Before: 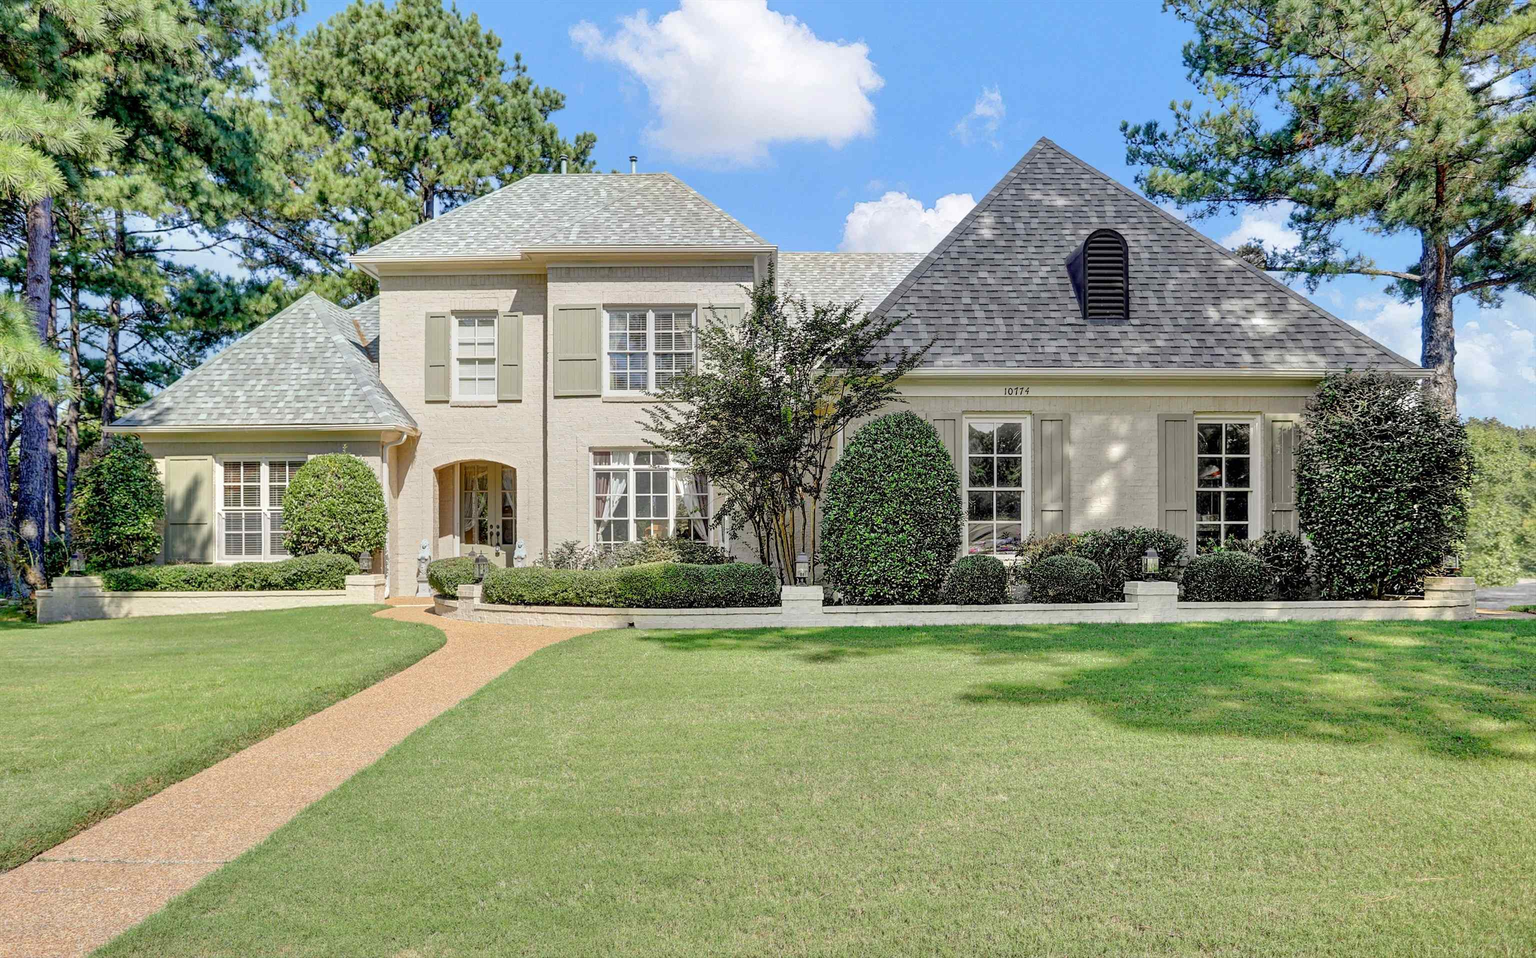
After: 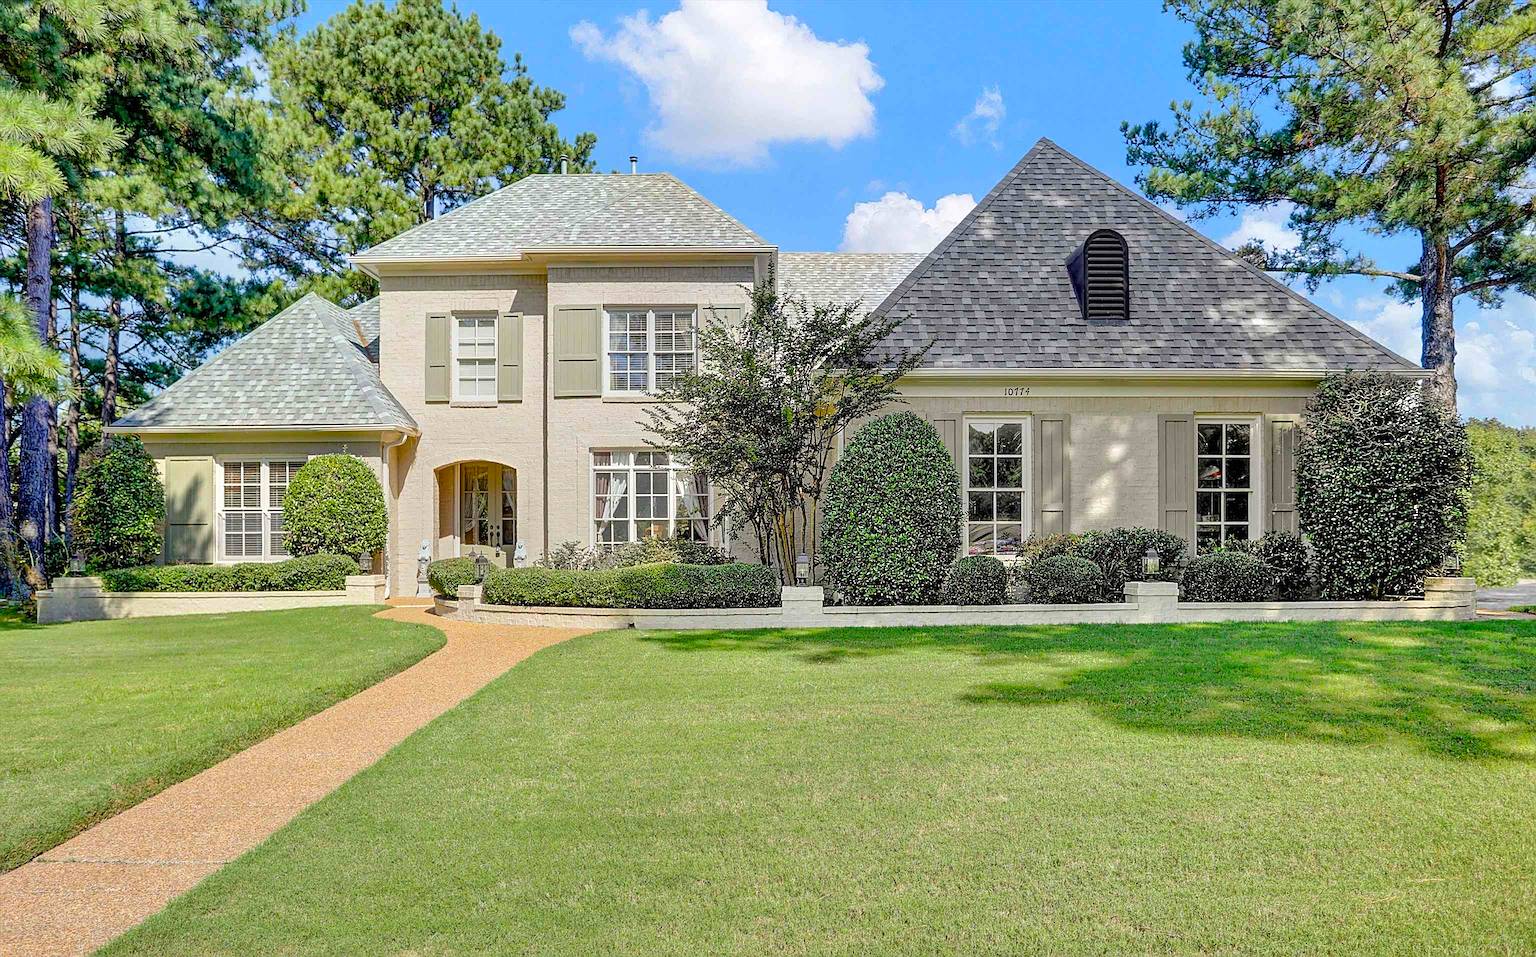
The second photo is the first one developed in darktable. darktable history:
sharpen: on, module defaults
crop: bottom 0.071%
color balance rgb: perceptual saturation grading › global saturation 30%
